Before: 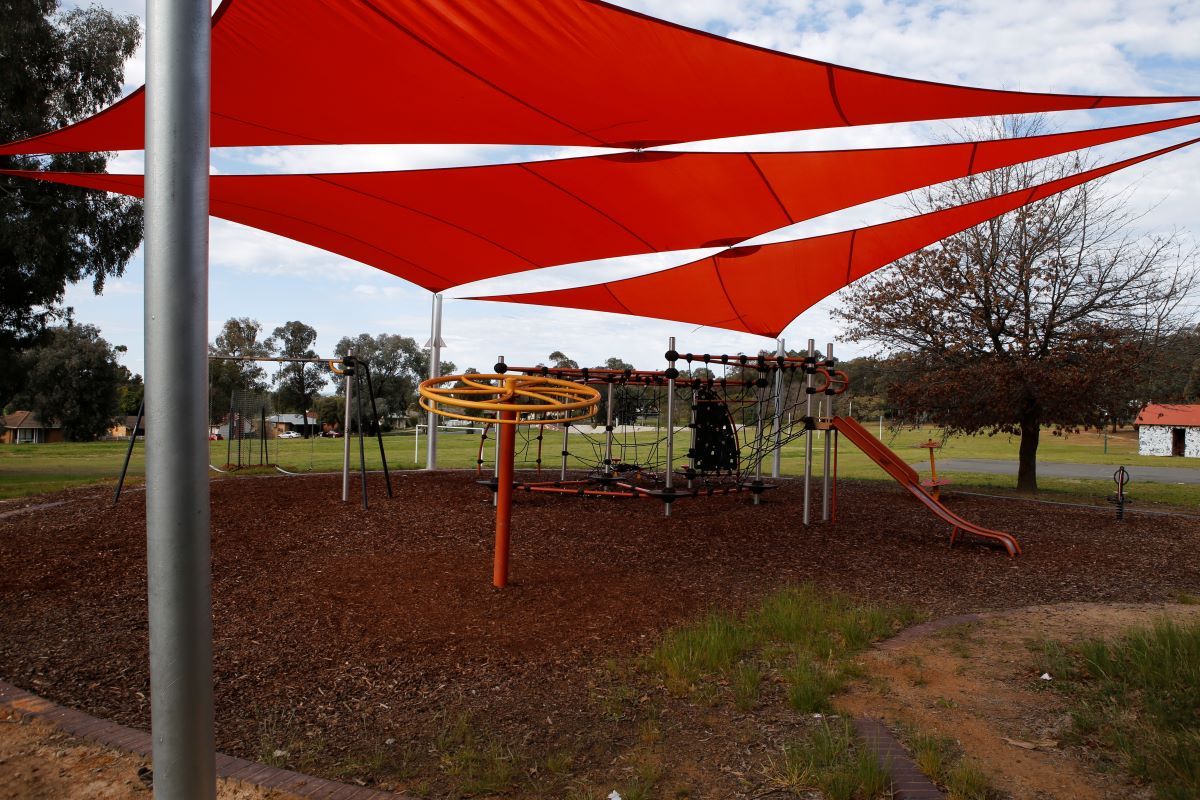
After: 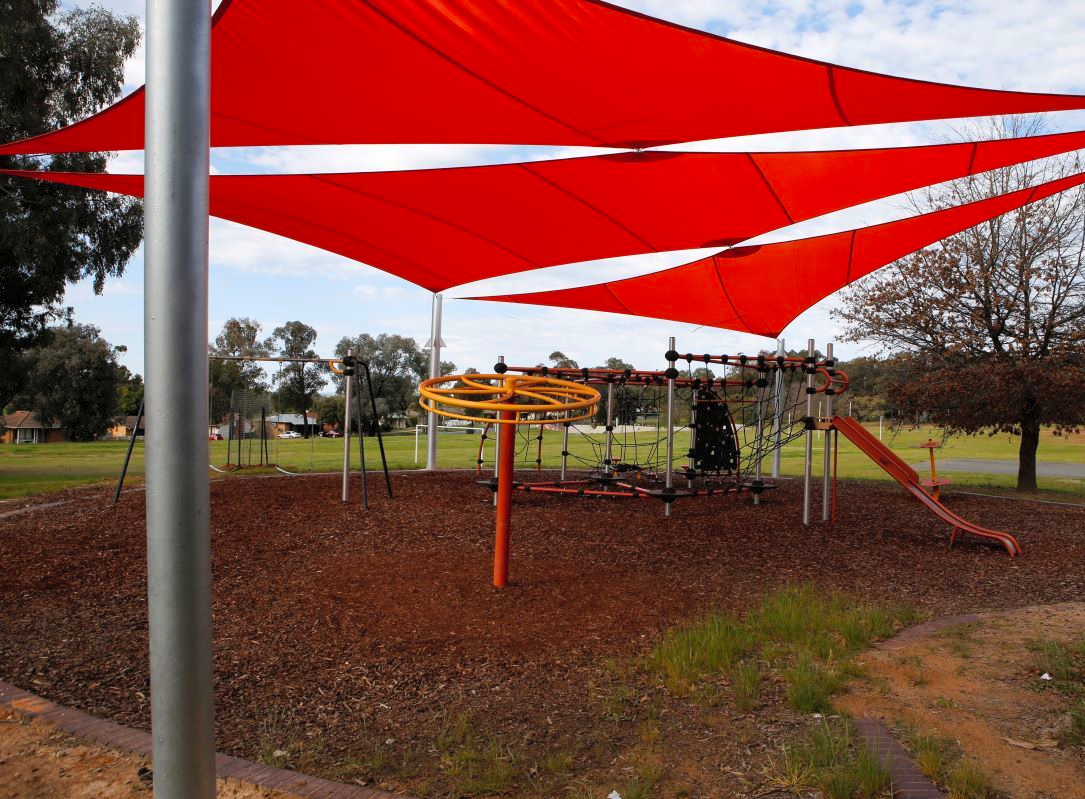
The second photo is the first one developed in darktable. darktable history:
contrast brightness saturation: brightness 0.094, saturation 0.191
crop: right 9.518%, bottom 0.032%
